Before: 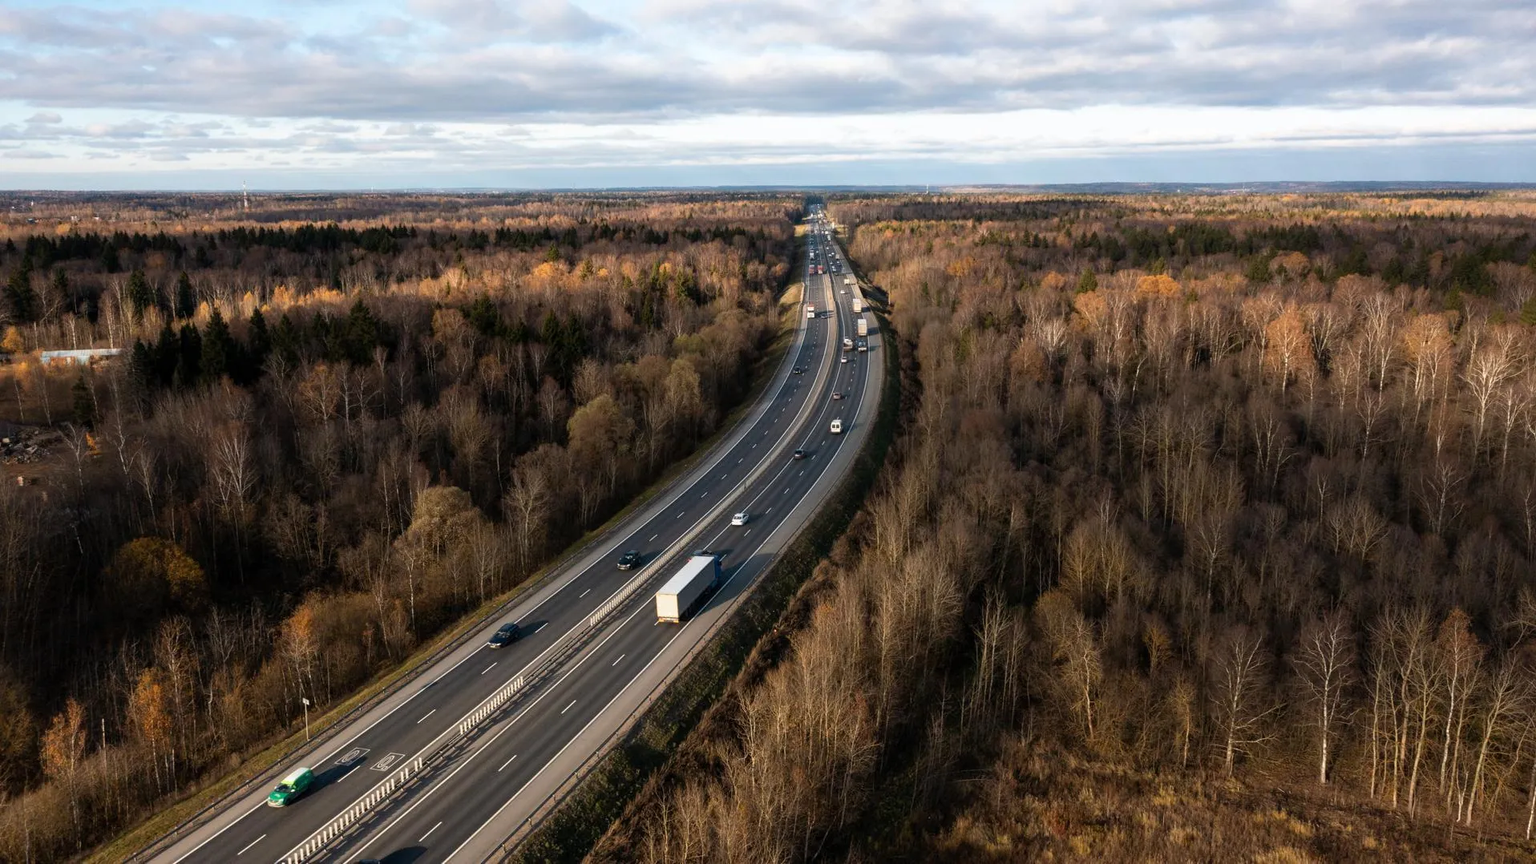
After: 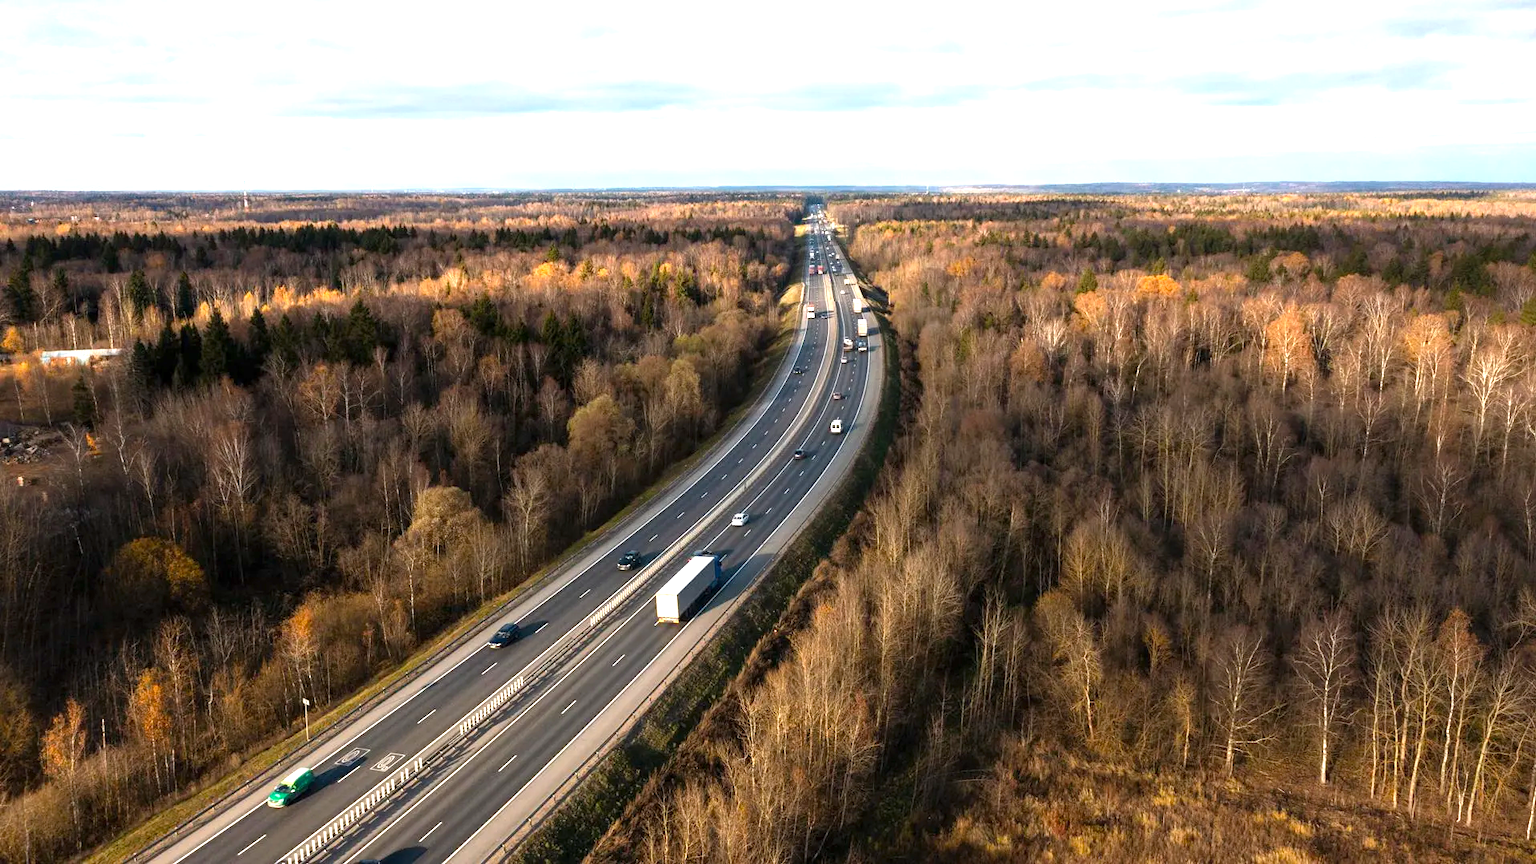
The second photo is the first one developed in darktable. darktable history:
exposure: exposure 1 EV, compensate highlight preservation false
color balance: output saturation 110%
